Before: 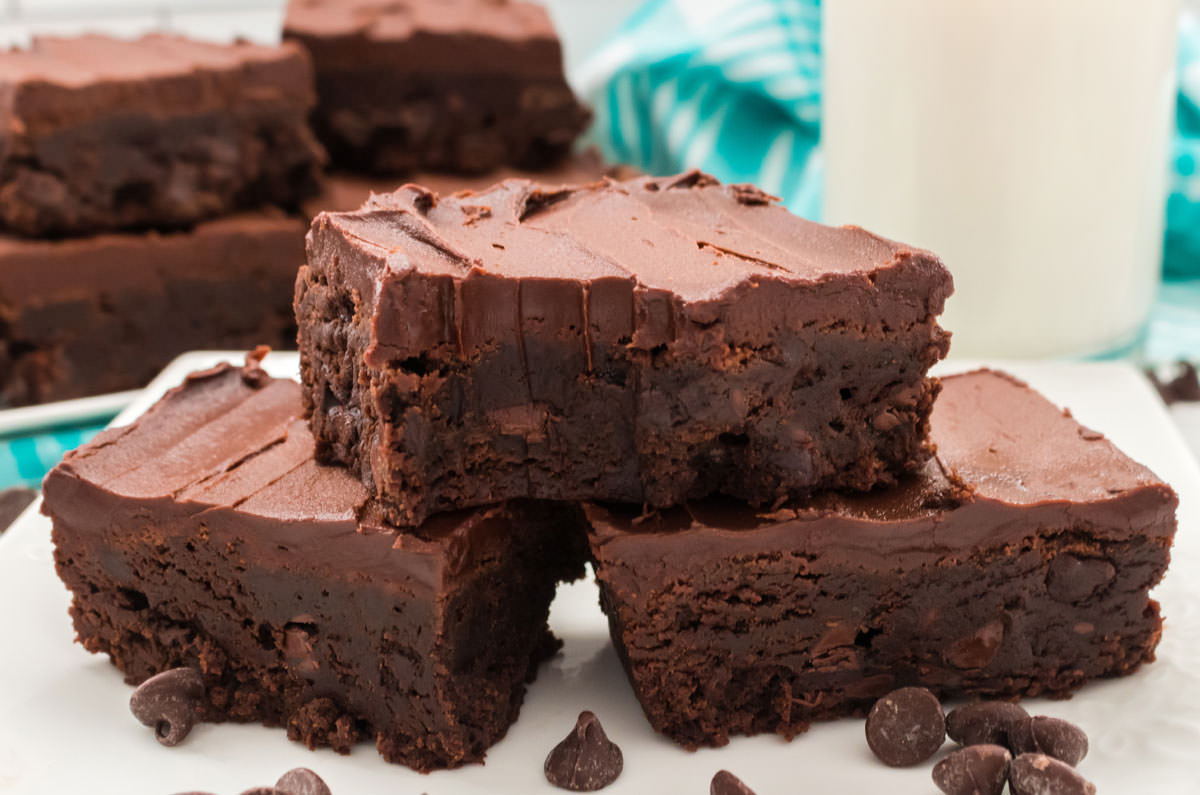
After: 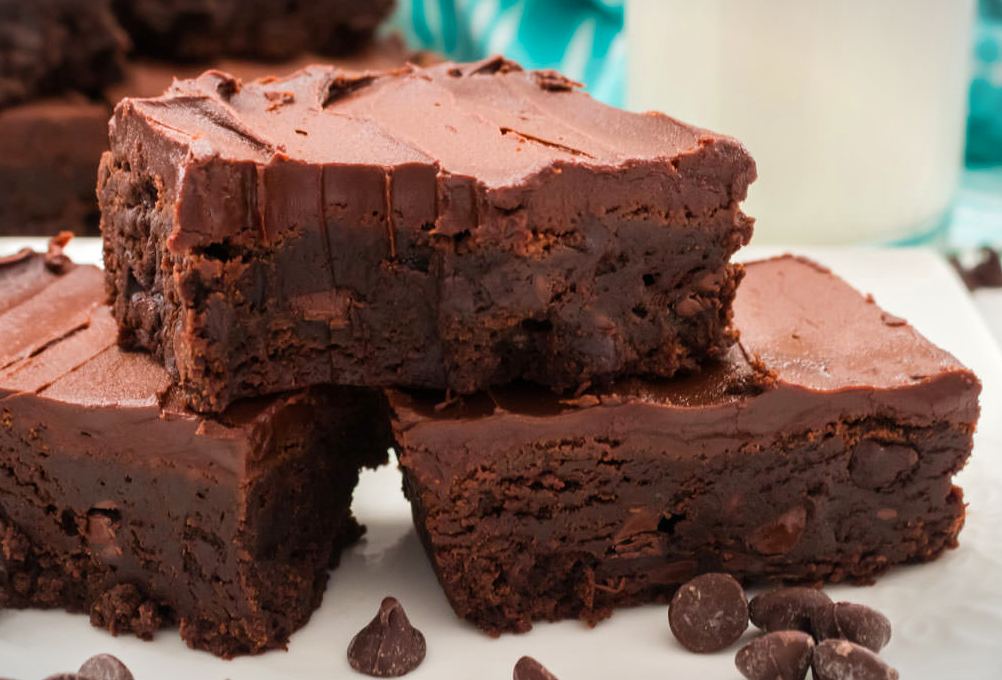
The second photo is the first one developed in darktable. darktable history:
contrast brightness saturation: contrast 0.036, saturation 0.165
crop: left 16.463%, top 14.405%
vignetting: fall-off start 100%, fall-off radius 65.42%, automatic ratio true
